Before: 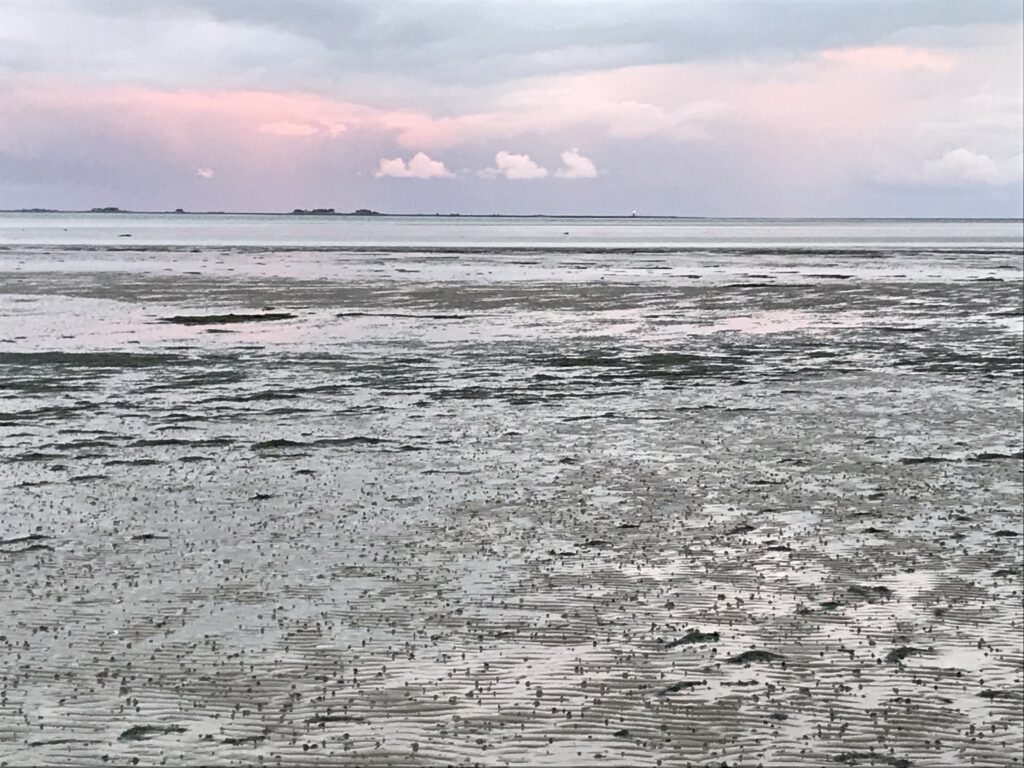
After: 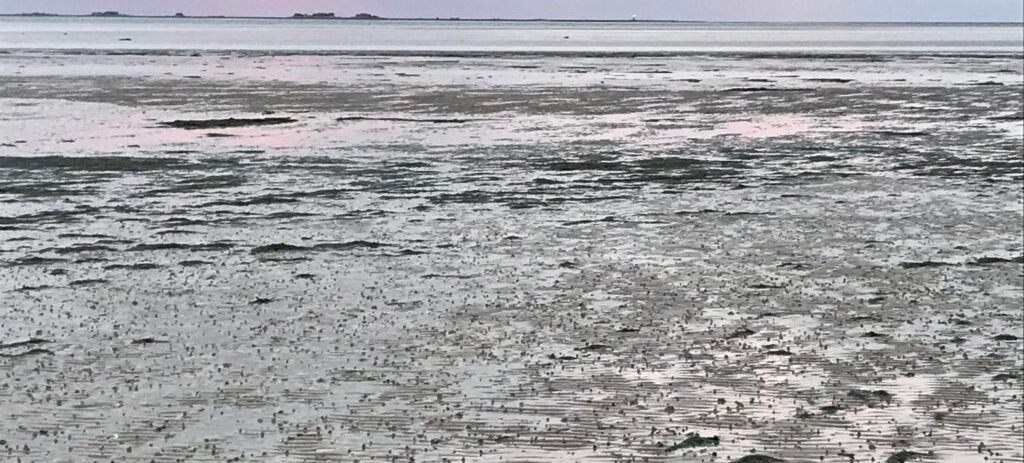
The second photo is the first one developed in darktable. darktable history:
crop and rotate: top 25.562%, bottom 14.048%
